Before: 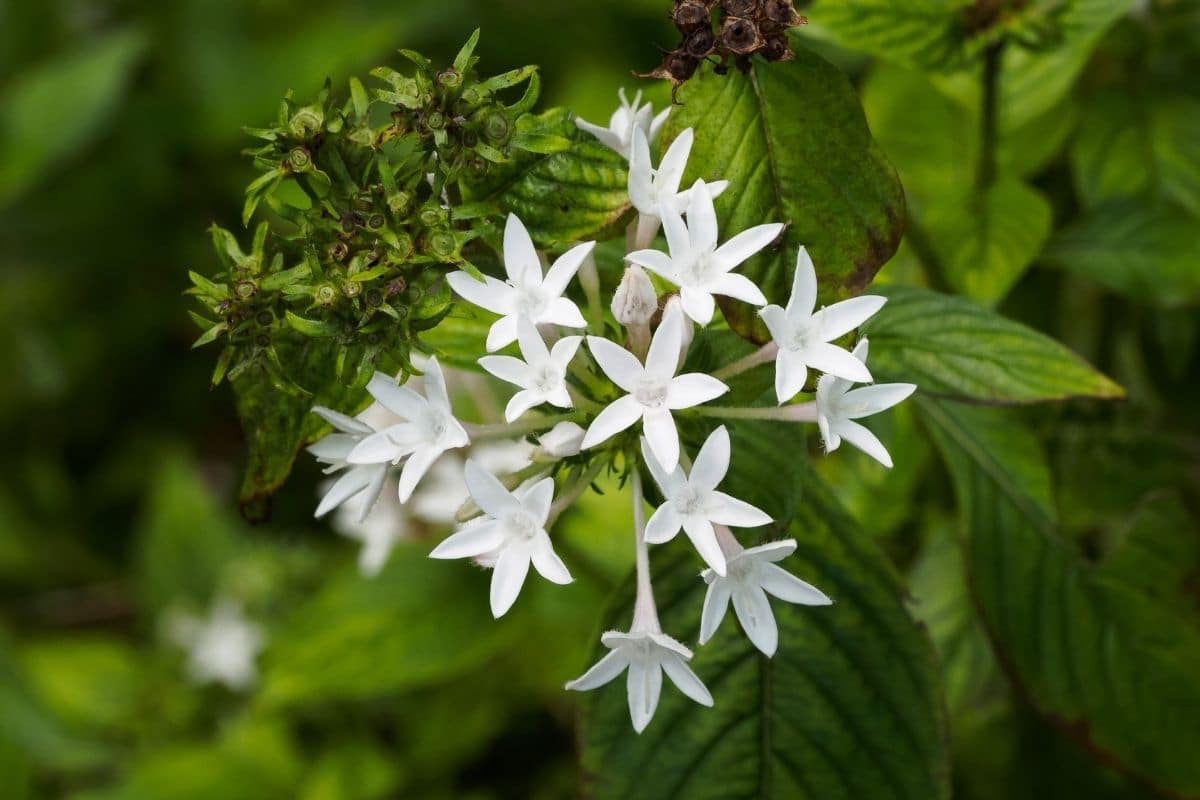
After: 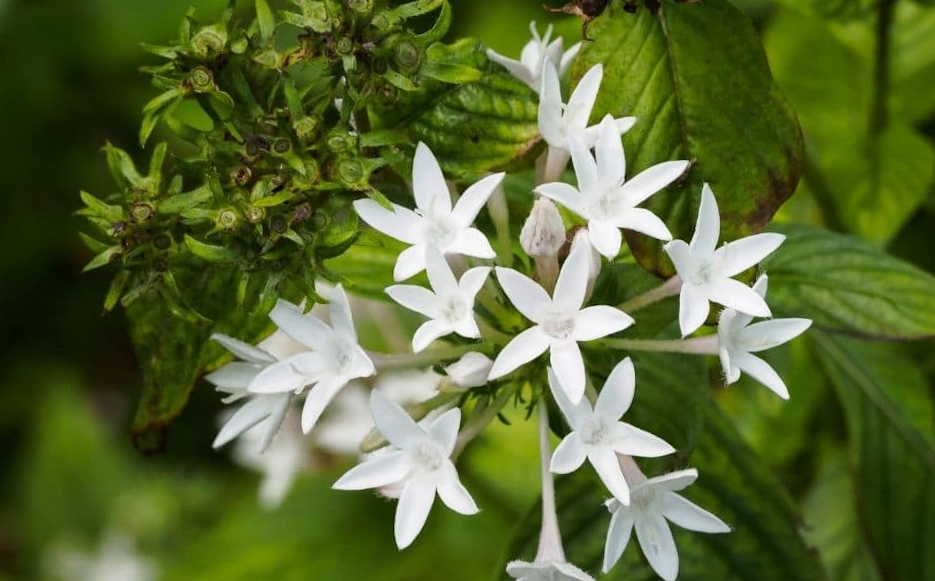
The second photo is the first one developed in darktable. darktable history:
crop and rotate: left 10.77%, top 5.1%, right 10.41%, bottom 16.76%
rotate and perspective: rotation 0.679°, lens shift (horizontal) 0.136, crop left 0.009, crop right 0.991, crop top 0.078, crop bottom 0.95
